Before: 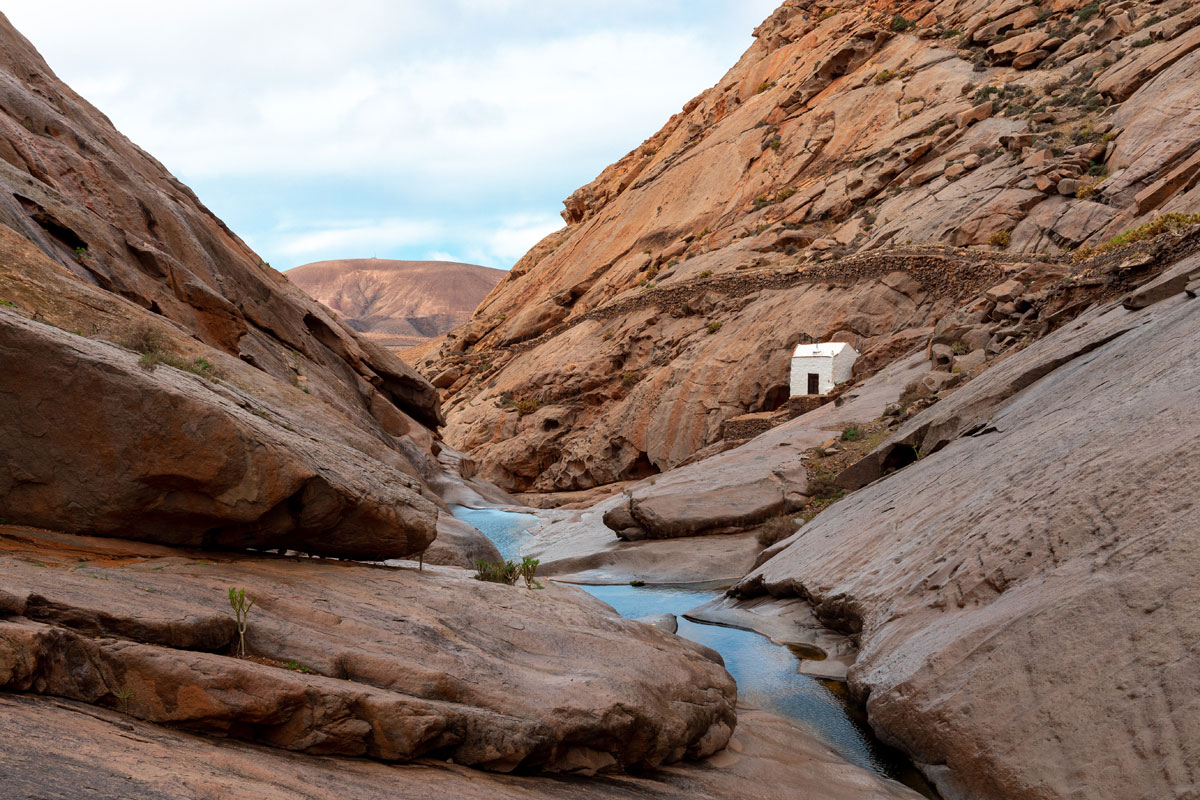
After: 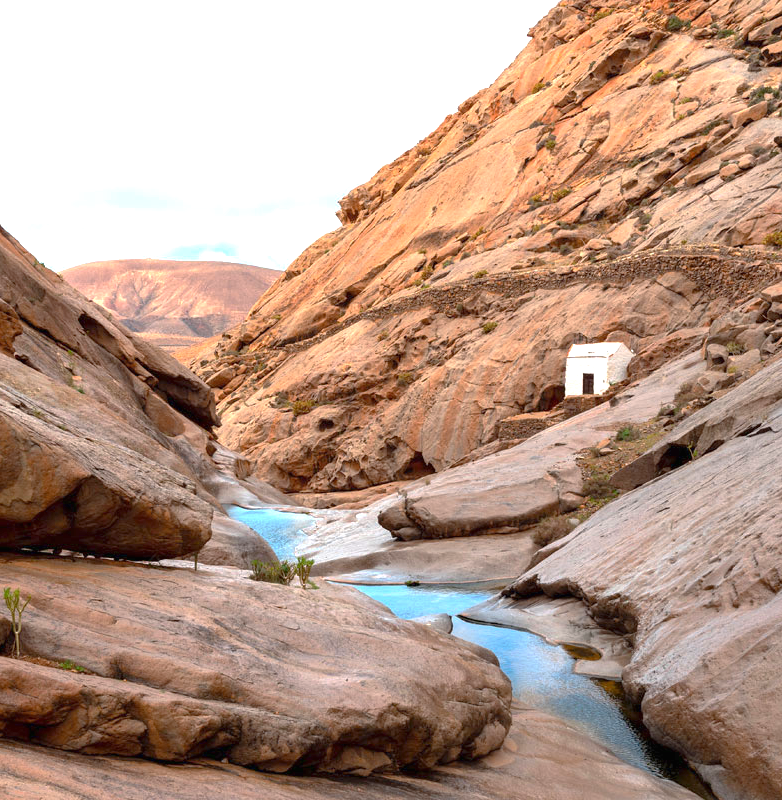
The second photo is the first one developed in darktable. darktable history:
color balance rgb: linear chroma grading › global chroma 9.719%, perceptual saturation grading › global saturation 2.396%
crop and rotate: left 18.785%, right 16.033%
tone curve: curves: ch0 [(0, 0) (0.045, 0.074) (0.883, 0.858) (1, 1)]; ch1 [(0, 0) (0.149, 0.074) (0.379, 0.327) (0.427, 0.401) (0.489, 0.479) (0.505, 0.515) (0.537, 0.573) (0.563, 0.599) (1, 1)]; ch2 [(0, 0) (0.307, 0.298) (0.388, 0.375) (0.443, 0.456) (0.485, 0.492) (1, 1)], preserve colors none
exposure: black level correction 0, exposure 1 EV, compensate highlight preservation false
